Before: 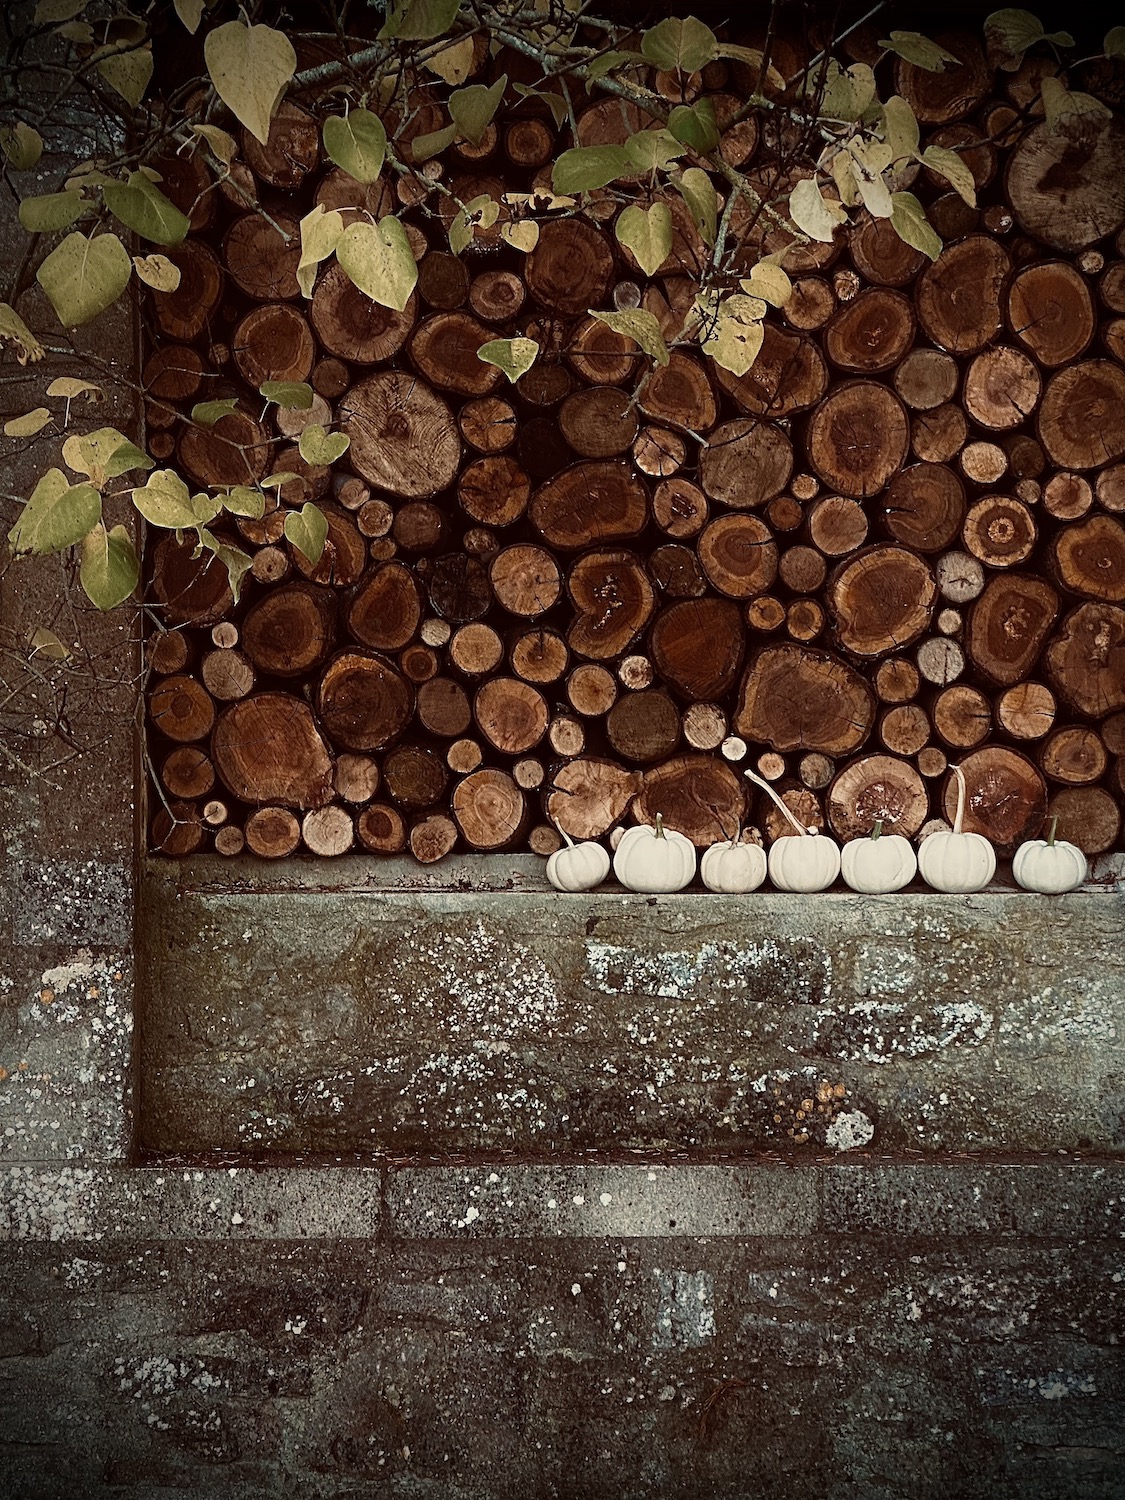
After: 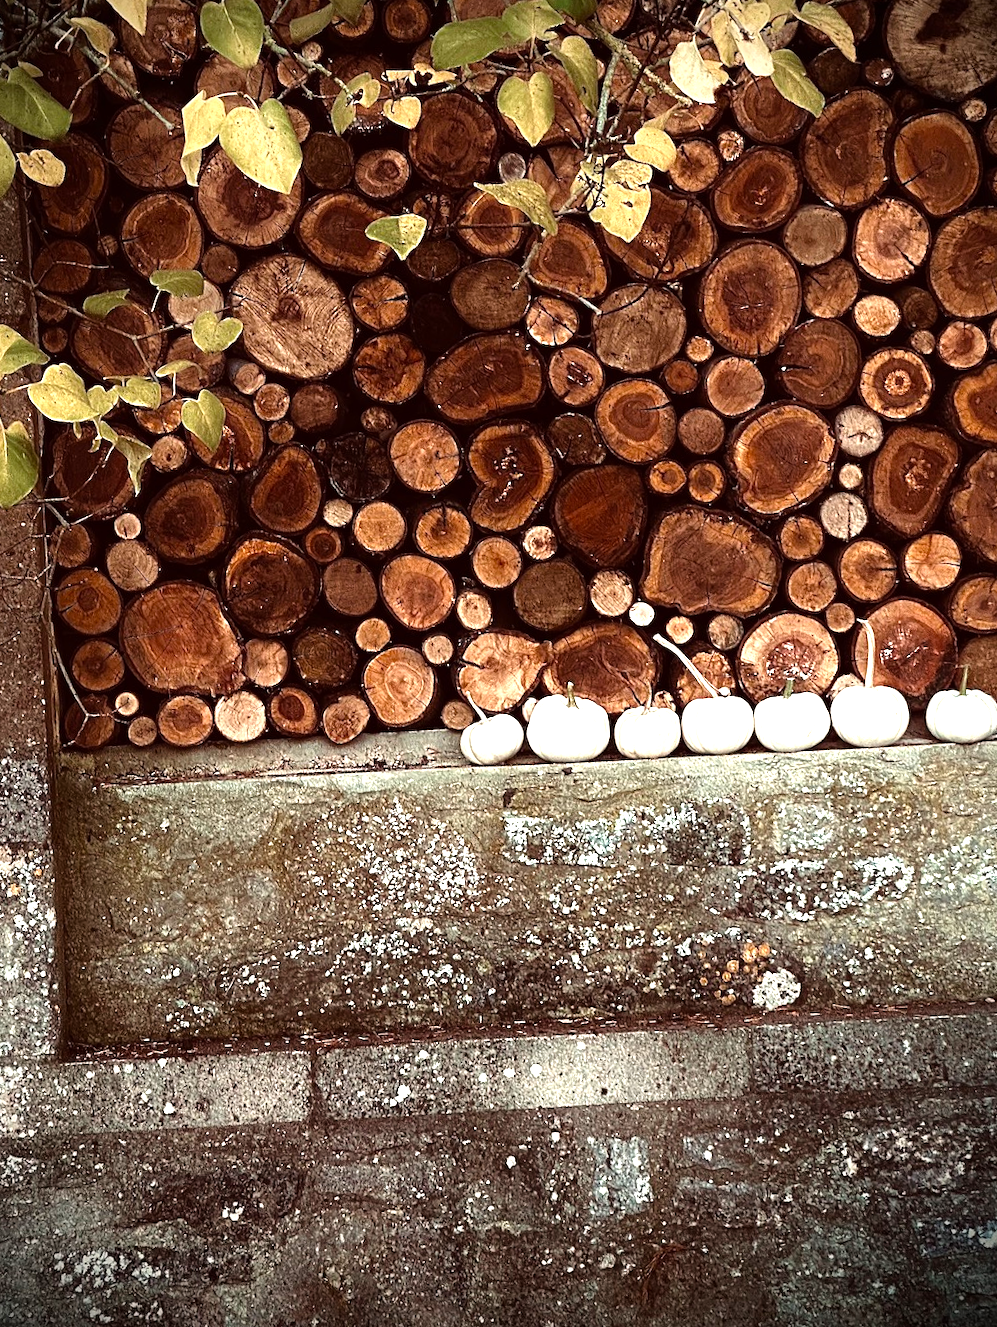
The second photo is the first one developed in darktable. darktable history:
exposure: exposure 0.559 EV, compensate highlight preservation false
crop and rotate: angle 2.88°, left 5.484%, top 5.676%
tone equalizer: -8 EV -0.731 EV, -7 EV -0.693 EV, -6 EV -0.576 EV, -5 EV -0.39 EV, -3 EV 0.383 EV, -2 EV 0.6 EV, -1 EV 0.674 EV, +0 EV 0.721 EV
